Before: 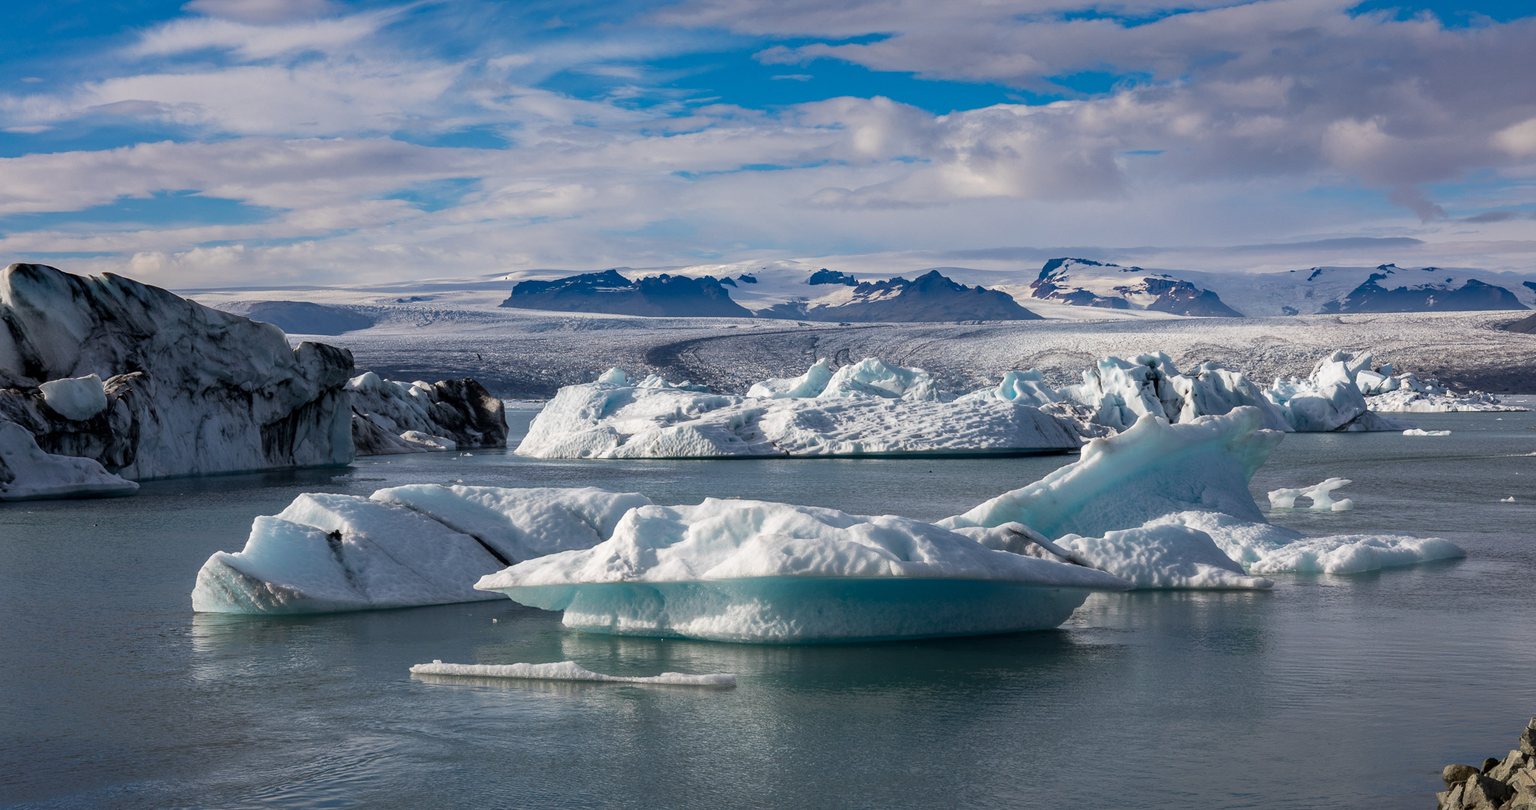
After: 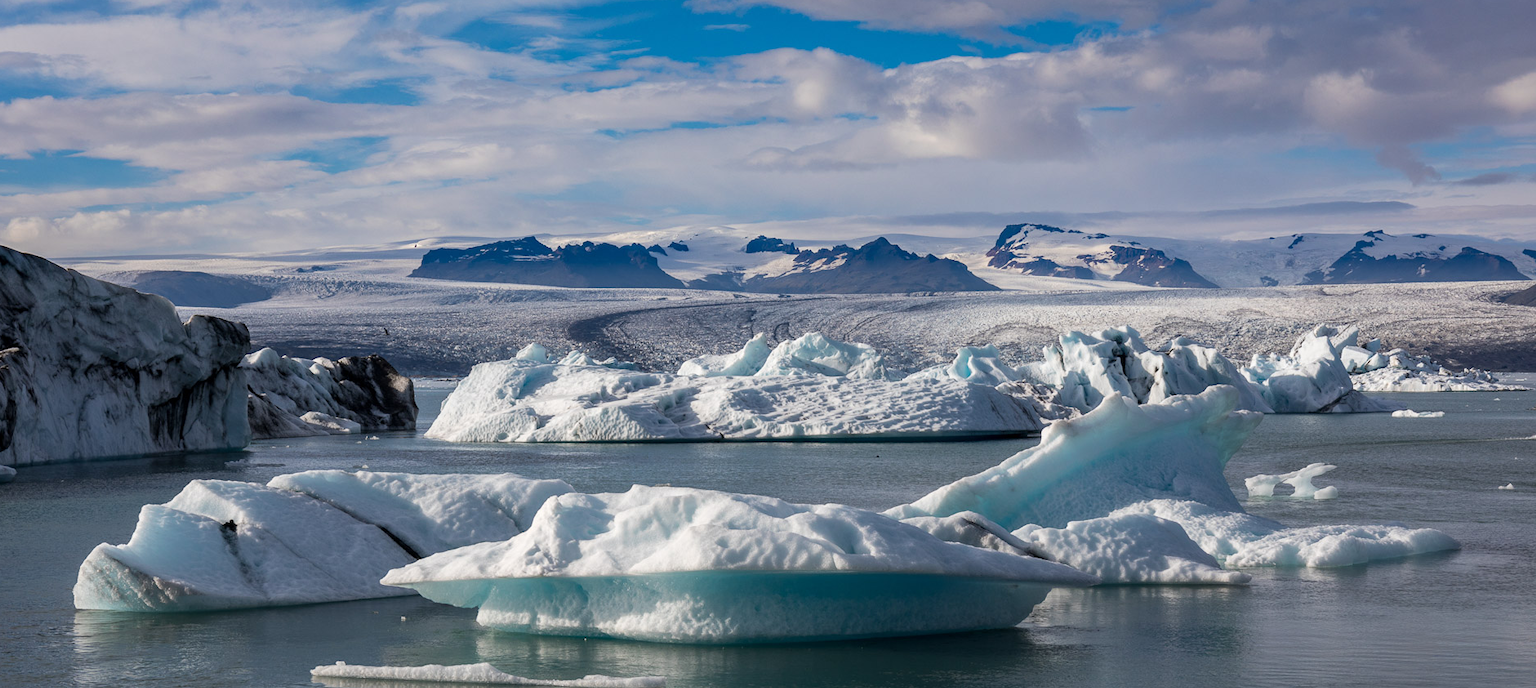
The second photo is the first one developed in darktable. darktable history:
crop: left 8.129%, top 6.539%, bottom 15.363%
